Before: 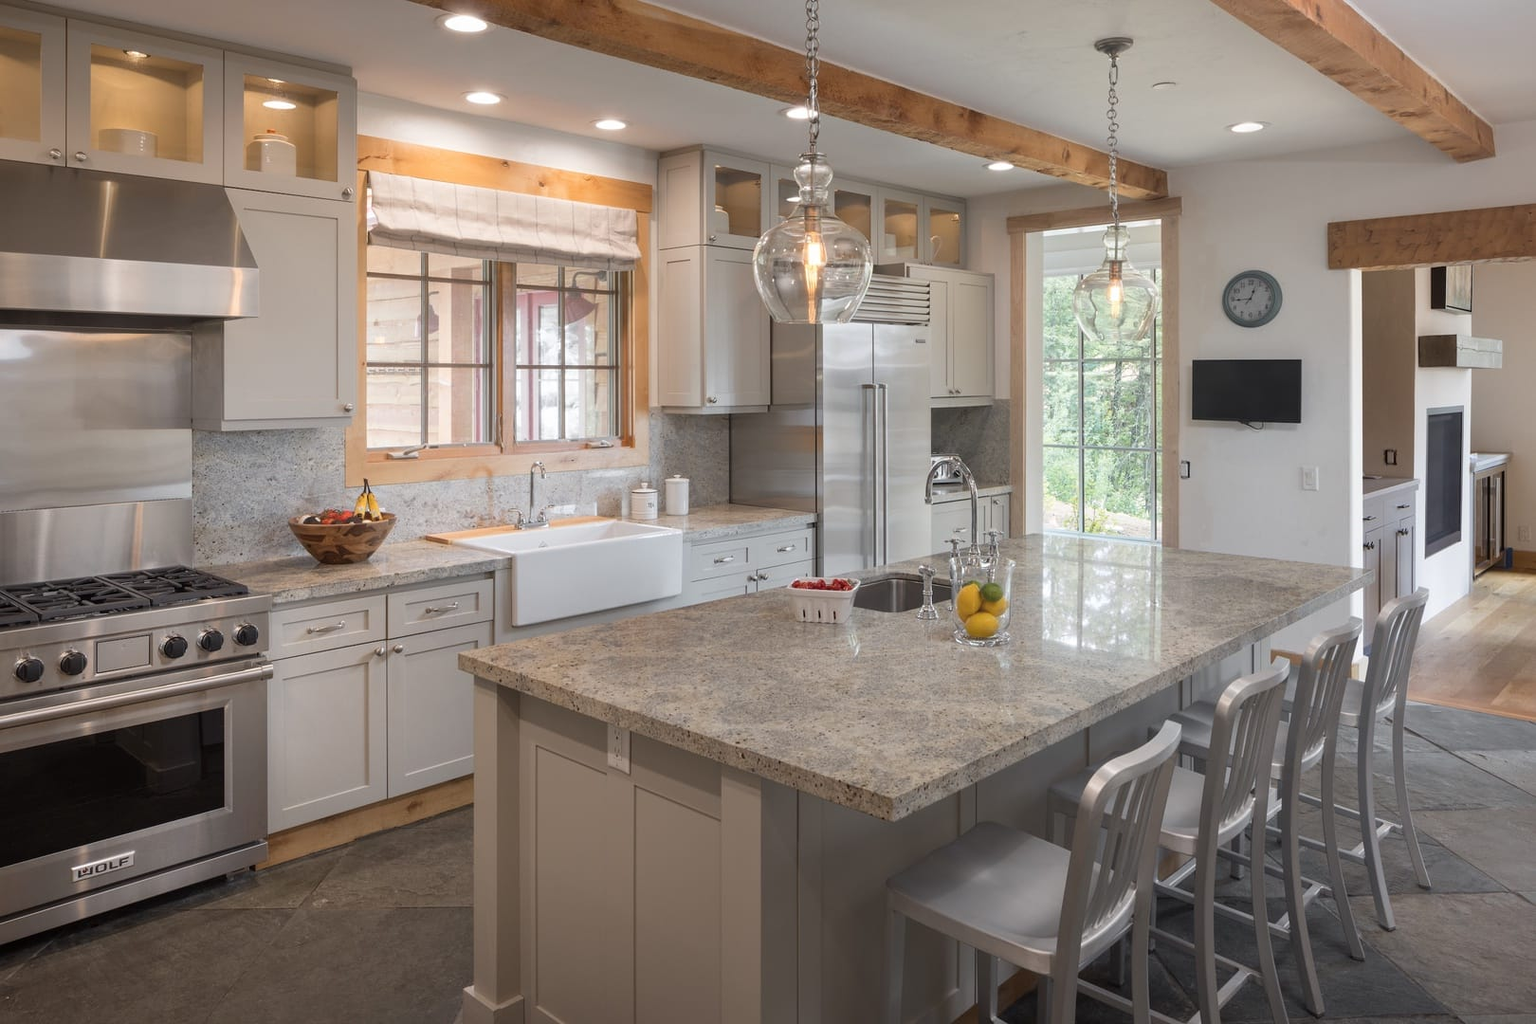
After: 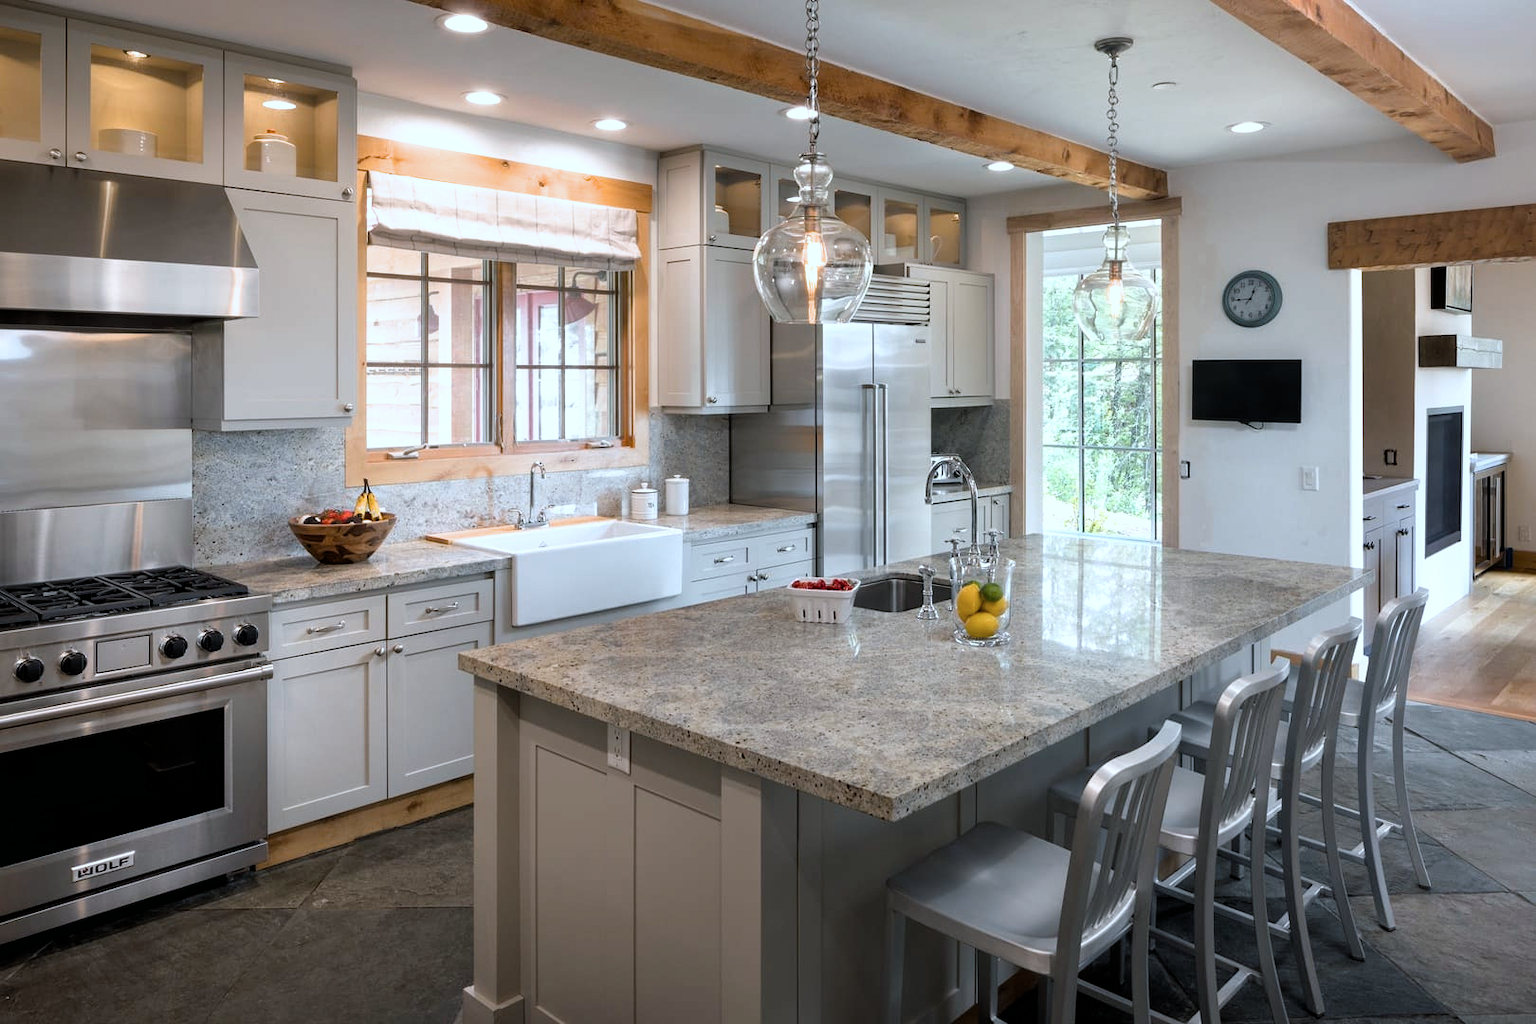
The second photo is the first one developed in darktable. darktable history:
color correction: highlights a* -4.07, highlights b* -10.93
filmic rgb: black relative exposure -8.29 EV, white relative exposure 2.2 EV, target white luminance 99.941%, hardness 7.19, latitude 75.63%, contrast 1.314, highlights saturation mix -1.74%, shadows ↔ highlights balance 30.01%
color balance rgb: shadows lift › chroma 2.037%, shadows lift › hue 215.61°, global offset › luminance -0.504%, perceptual saturation grading › global saturation 25.832%
